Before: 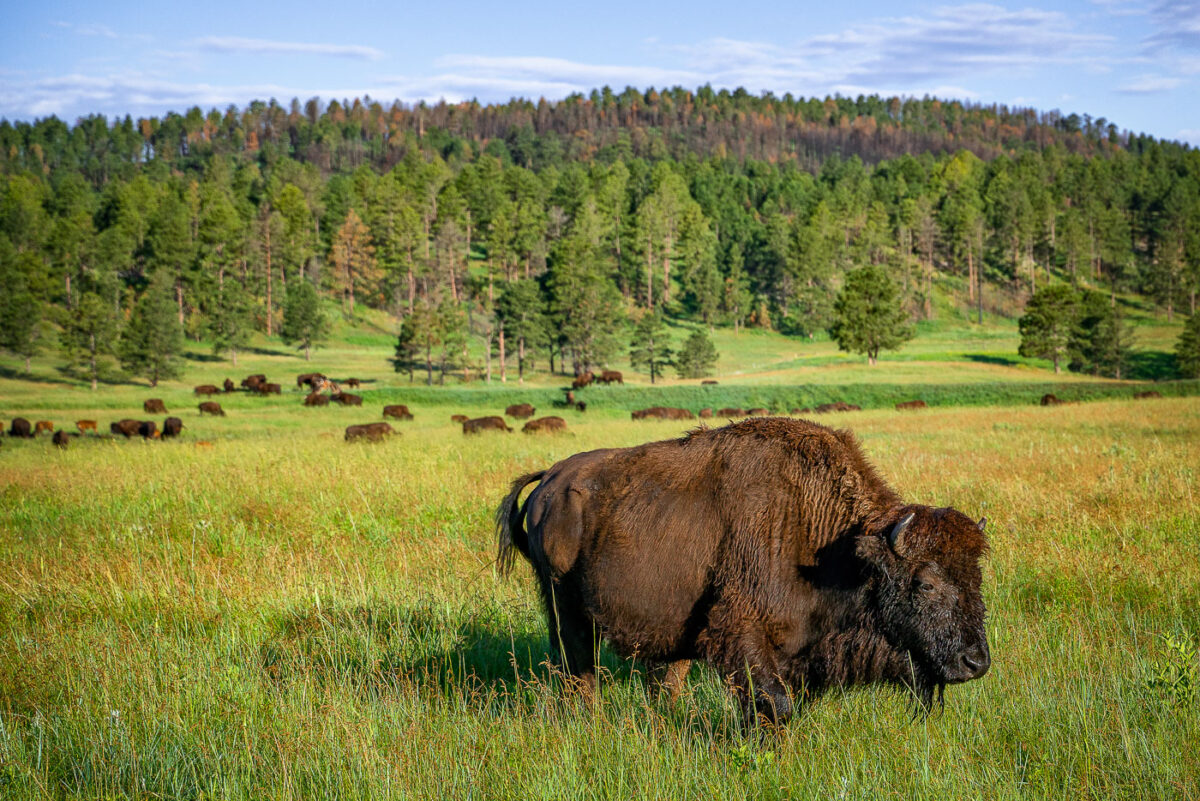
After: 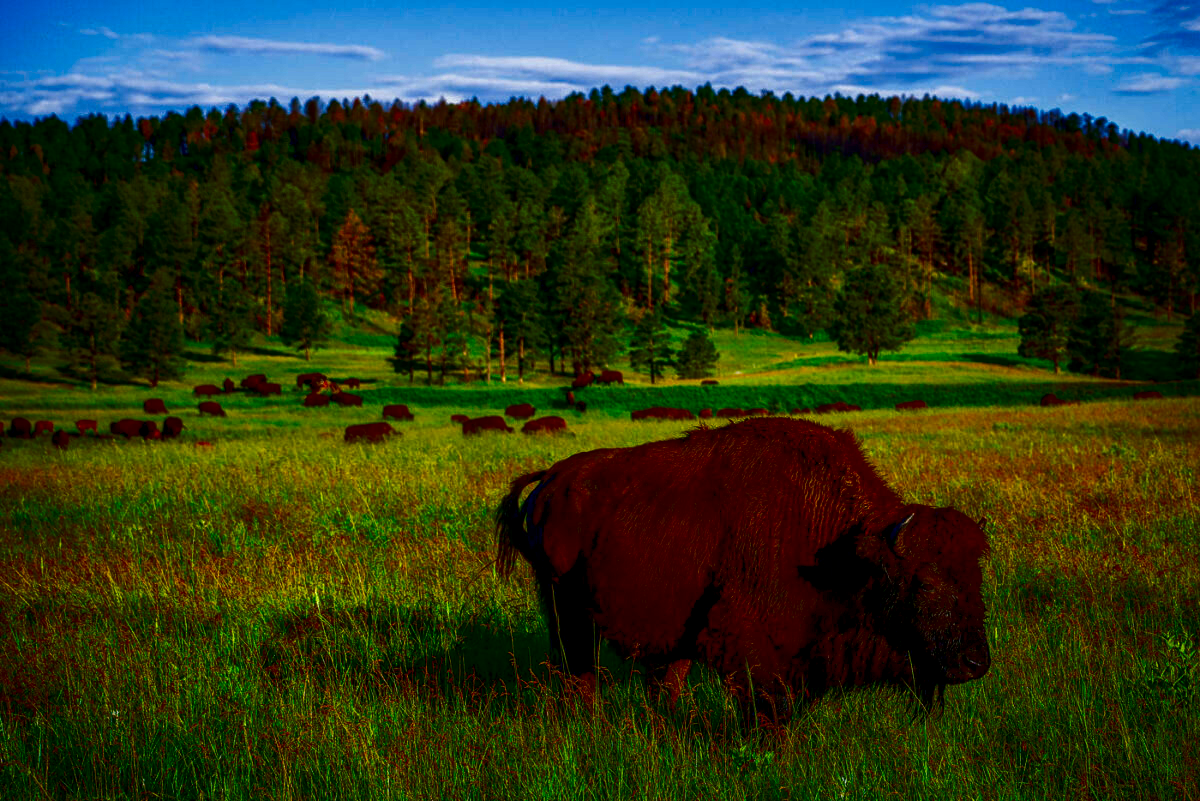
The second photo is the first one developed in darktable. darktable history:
local contrast: on, module defaults
contrast brightness saturation: brightness -1, saturation 1
